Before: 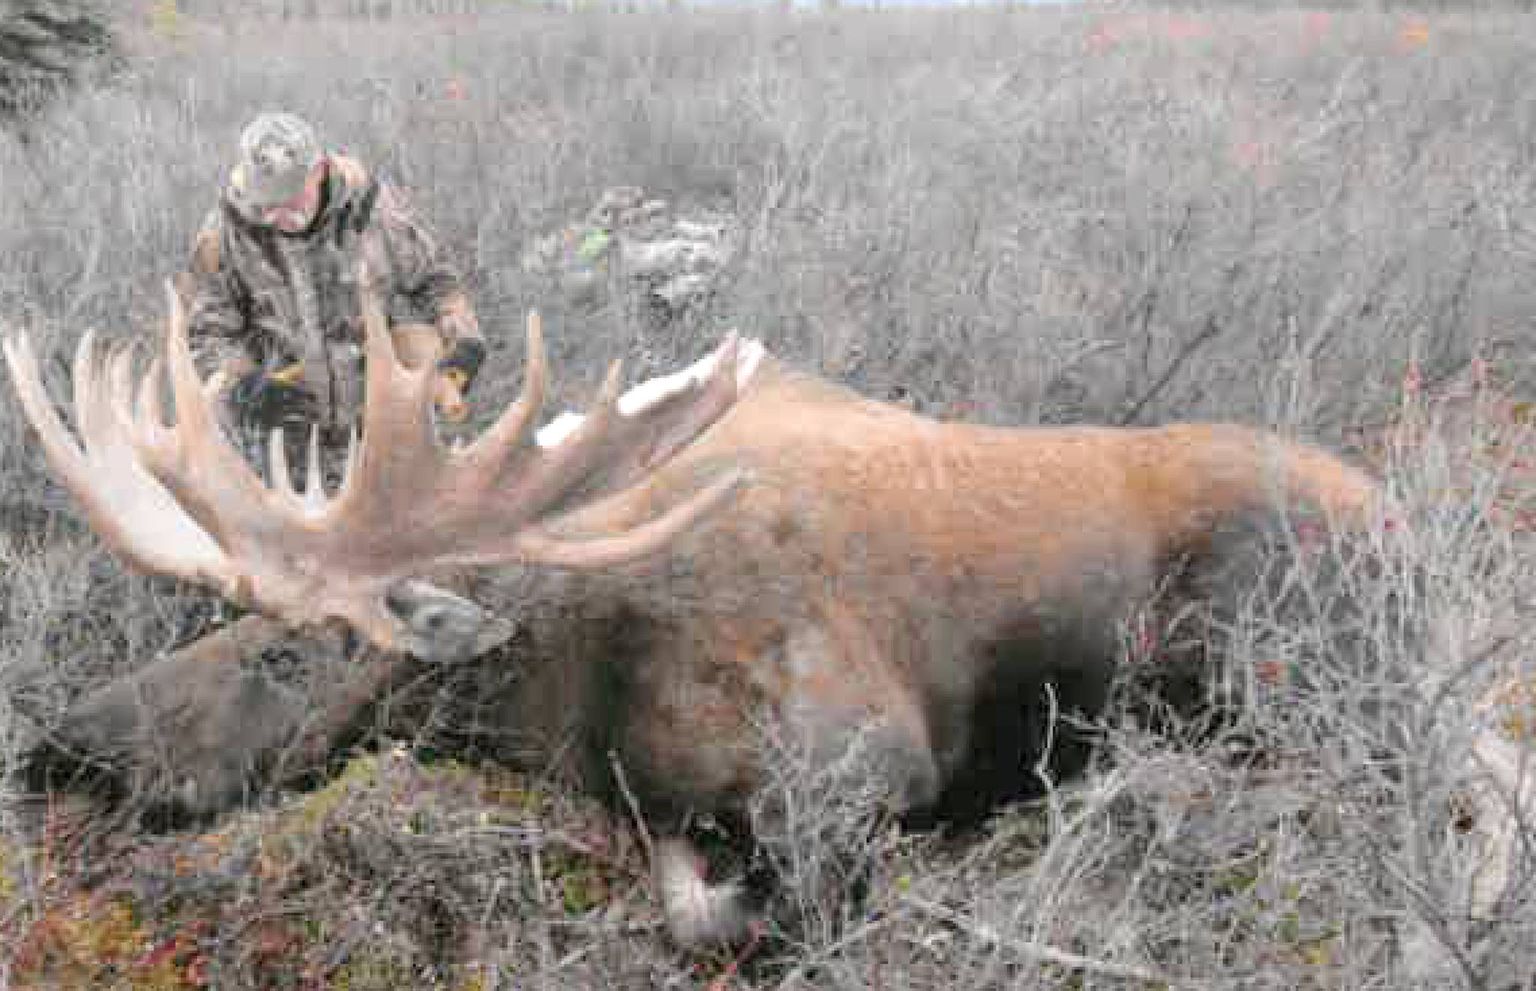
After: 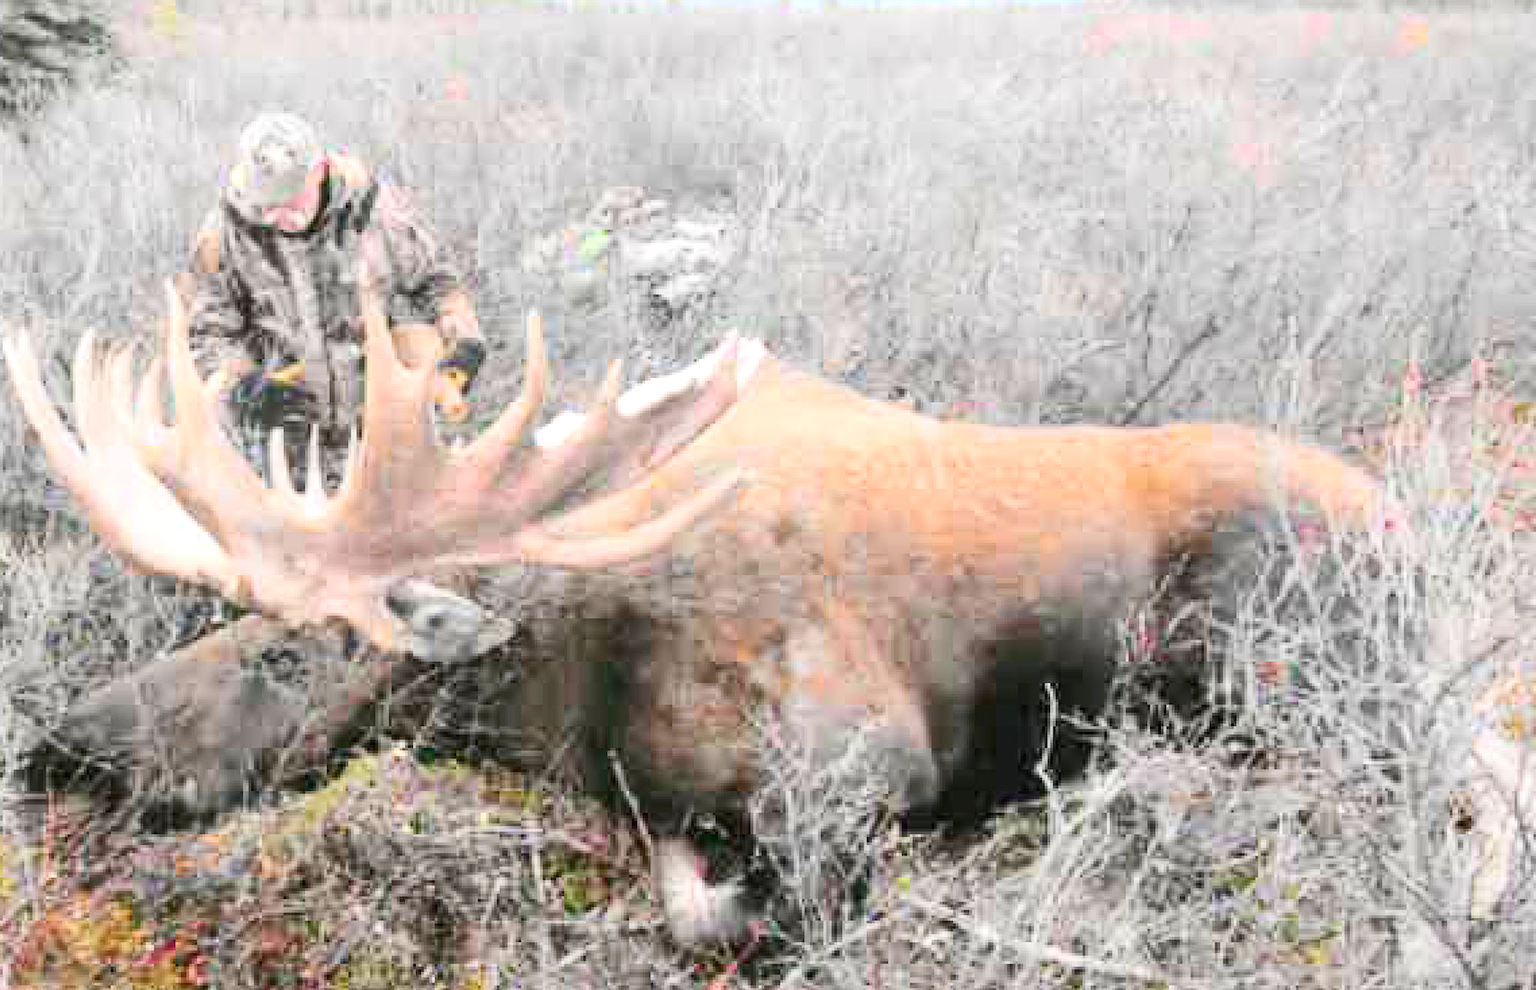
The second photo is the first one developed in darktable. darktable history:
contrast brightness saturation: contrast 0.234, brightness 0.115, saturation 0.294
exposure: black level correction 0, exposure 0.301 EV, compensate highlight preservation false
